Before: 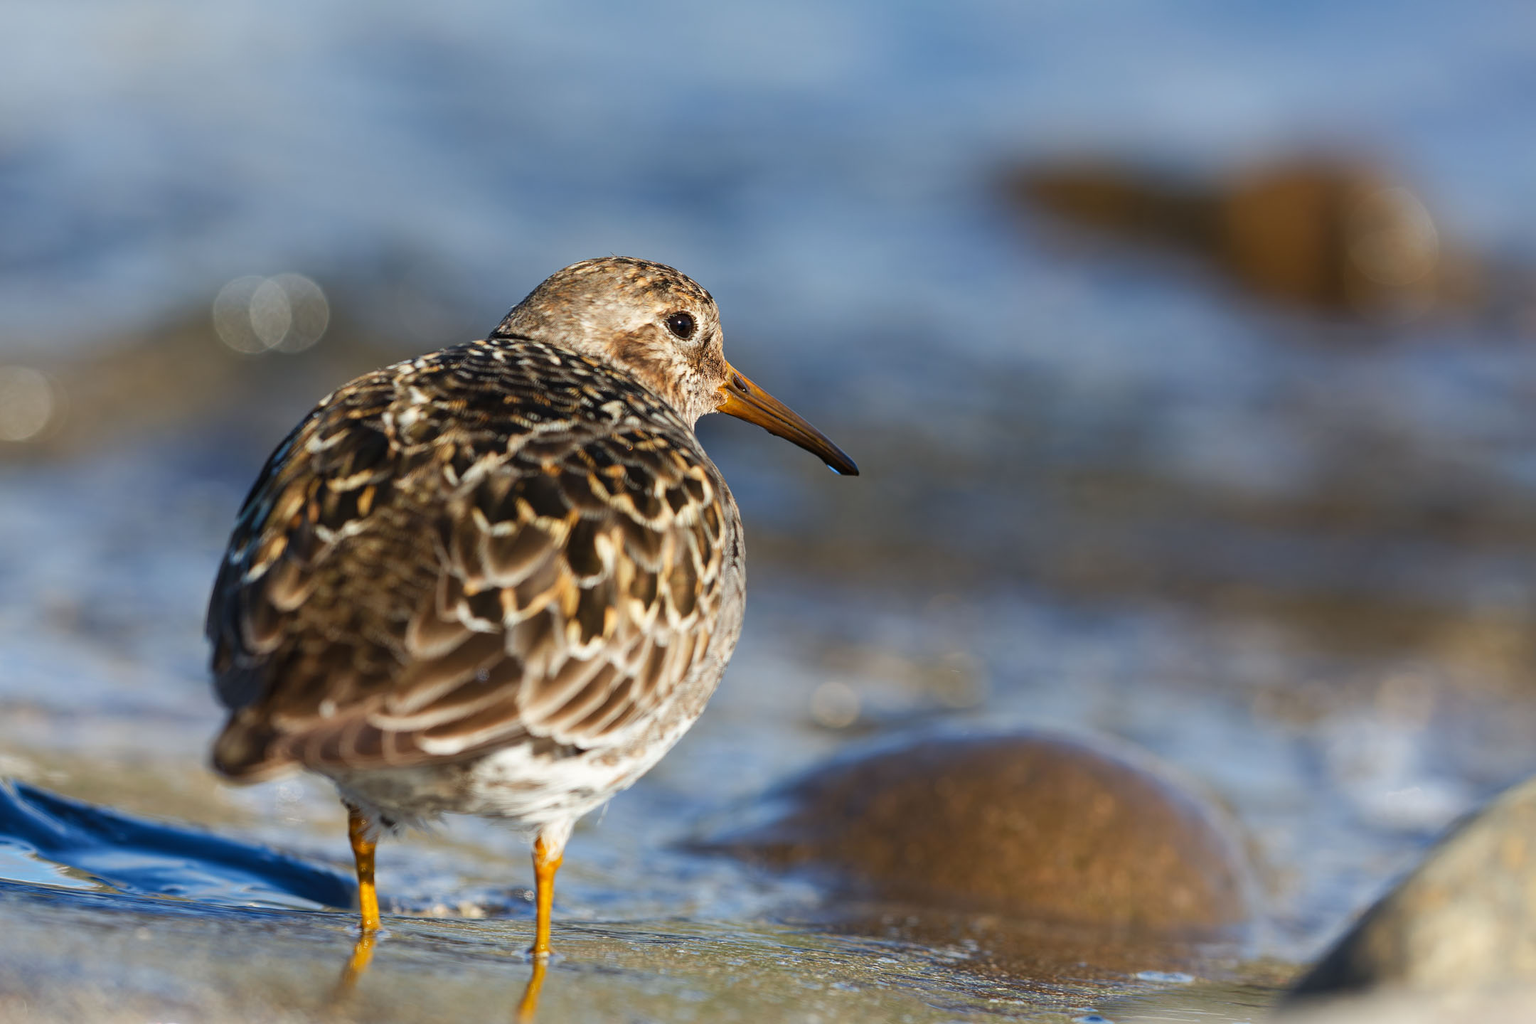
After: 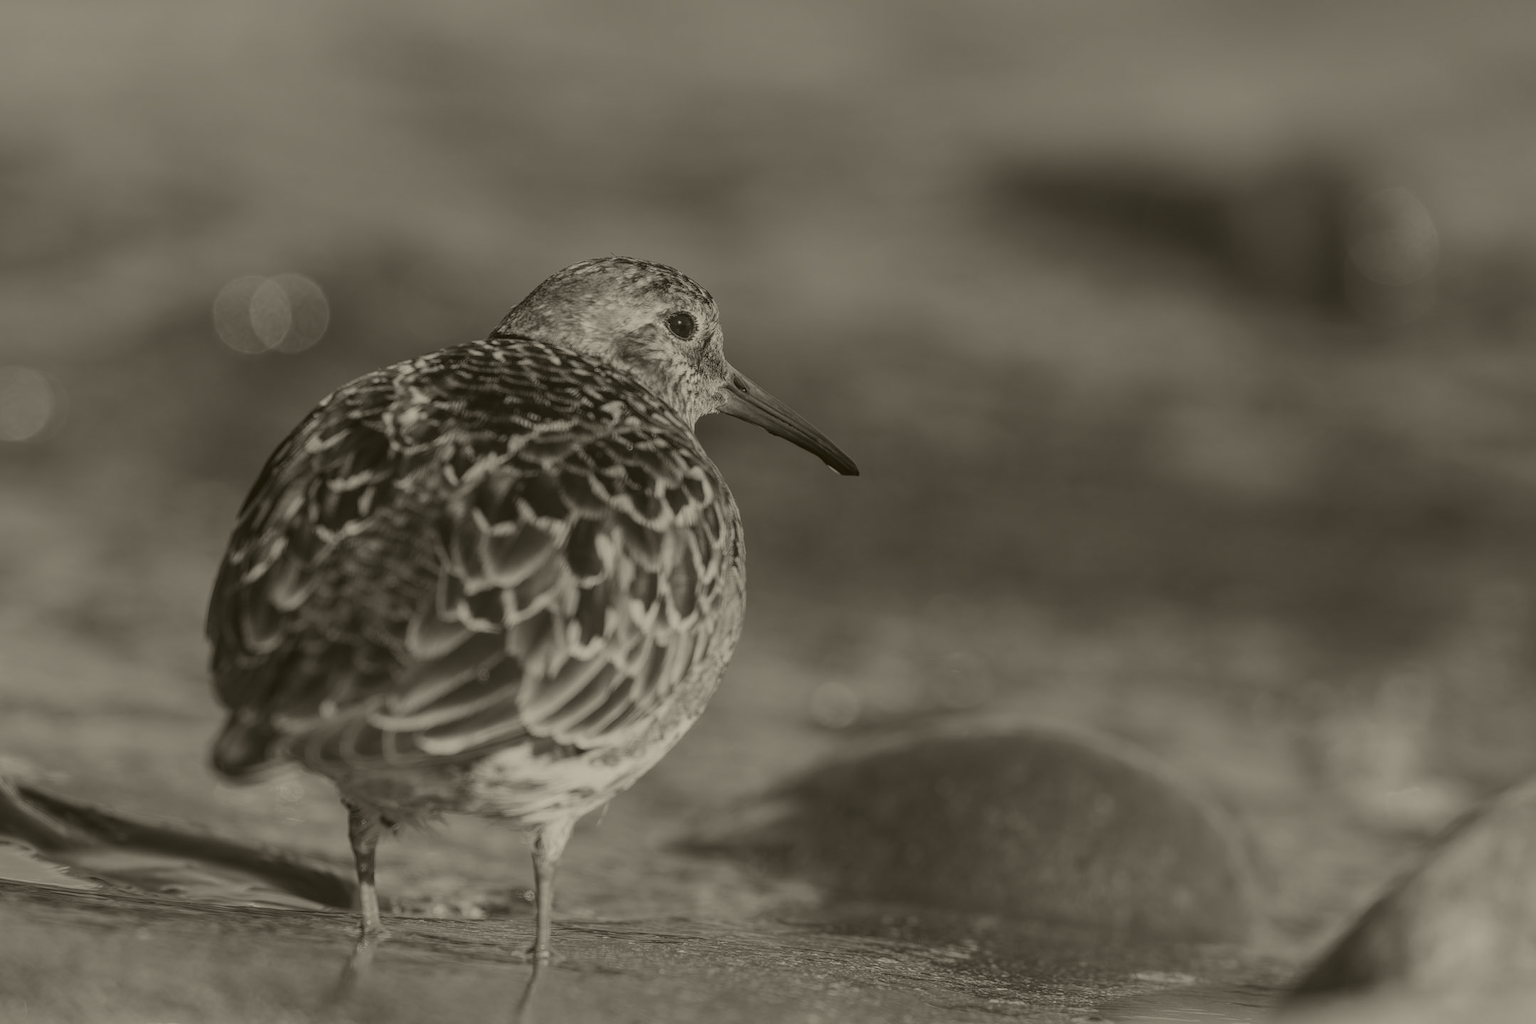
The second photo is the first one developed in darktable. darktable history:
colorize: hue 41.44°, saturation 22%, source mix 60%, lightness 10.61%
local contrast: detail 130%
